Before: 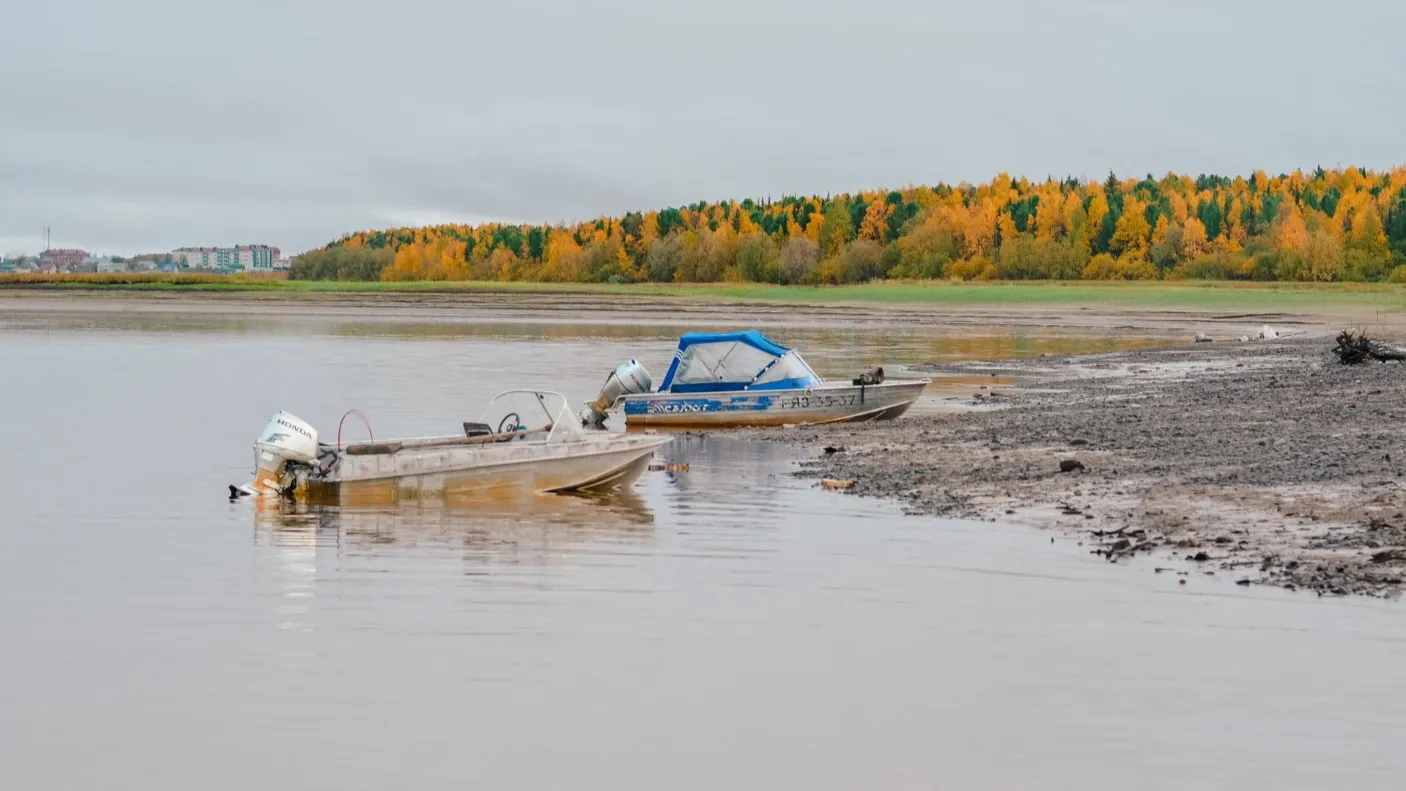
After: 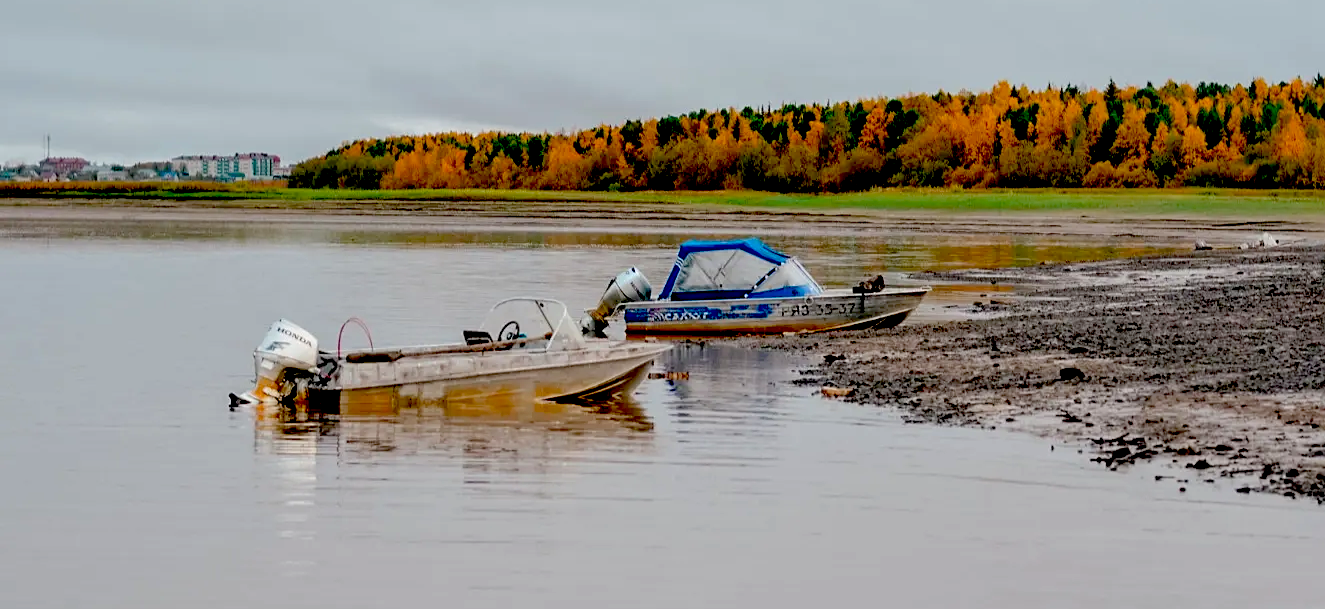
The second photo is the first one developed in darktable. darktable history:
exposure: black level correction 0.1, exposure -0.092 EV, compensate highlight preservation false
sharpen: amount 0.2
crop and rotate: angle 0.03°, top 11.643%, right 5.651%, bottom 11.189%
tone equalizer: on, module defaults
